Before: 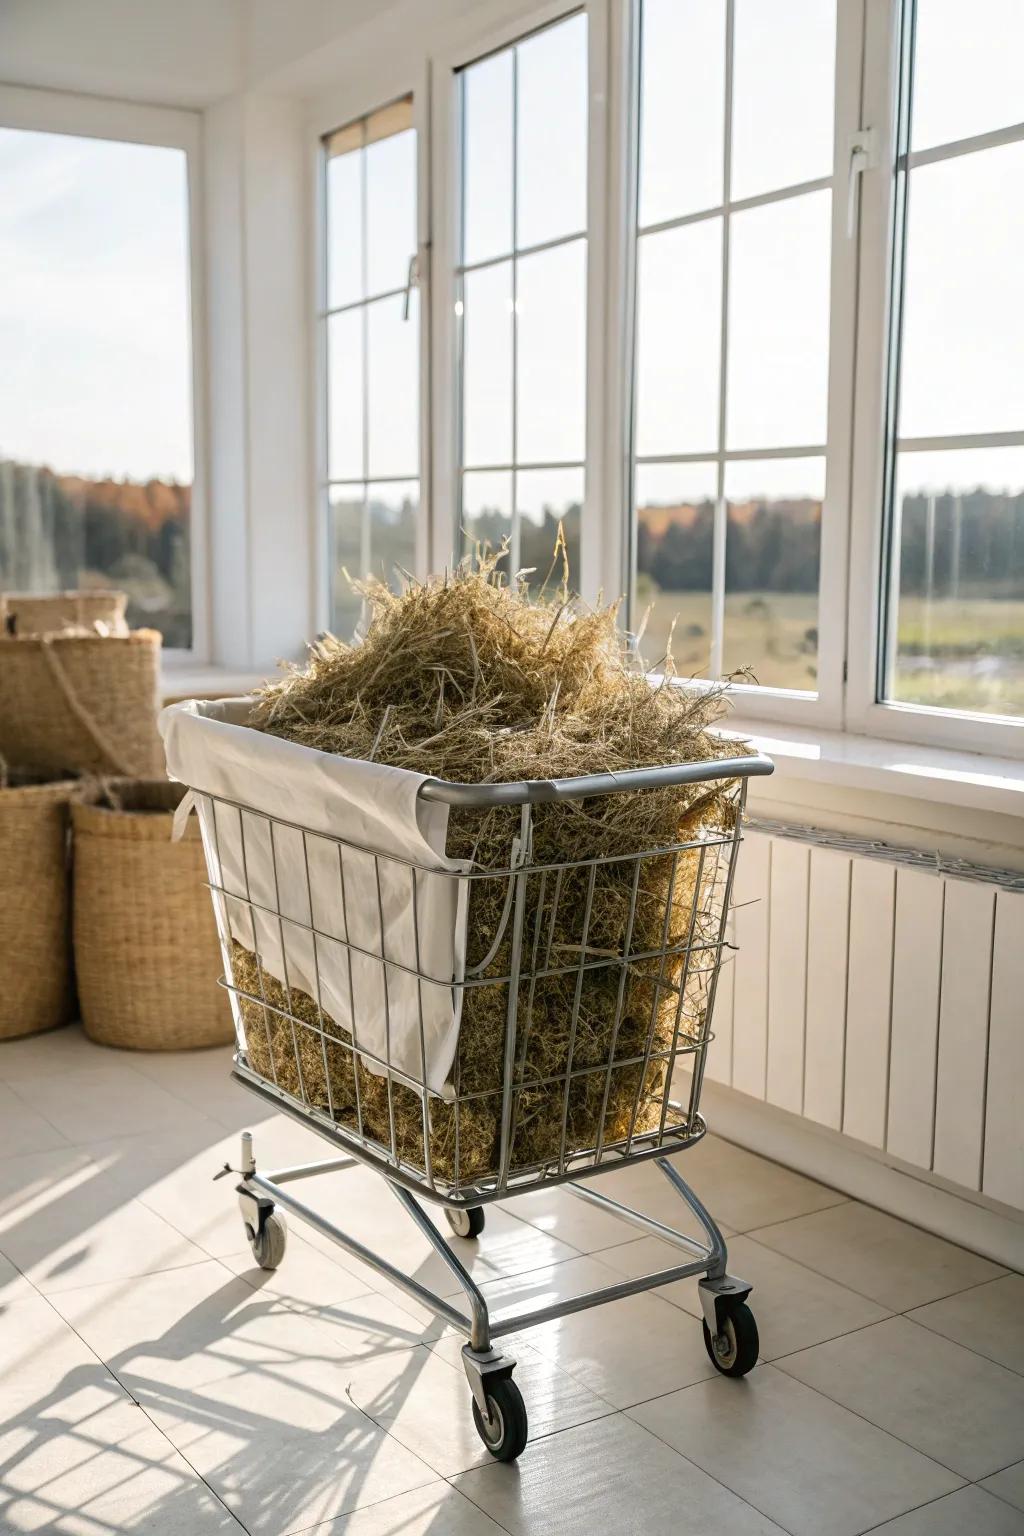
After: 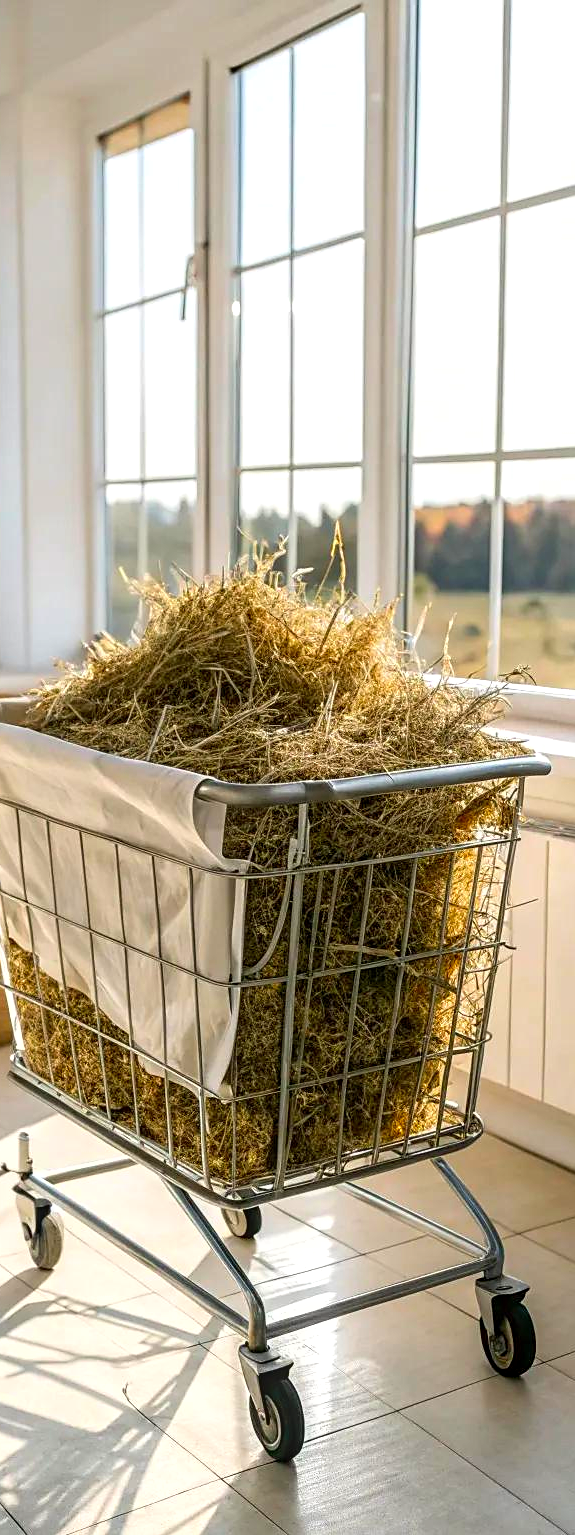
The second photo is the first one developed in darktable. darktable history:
crop: left 21.778%, right 22.005%, bottom 0.009%
sharpen: radius 1.91, amount 0.412, threshold 1.422
contrast brightness saturation: saturation 0.517
local contrast: on, module defaults
shadows and highlights: shadows -12.63, white point adjustment 3.87, highlights 26.84
